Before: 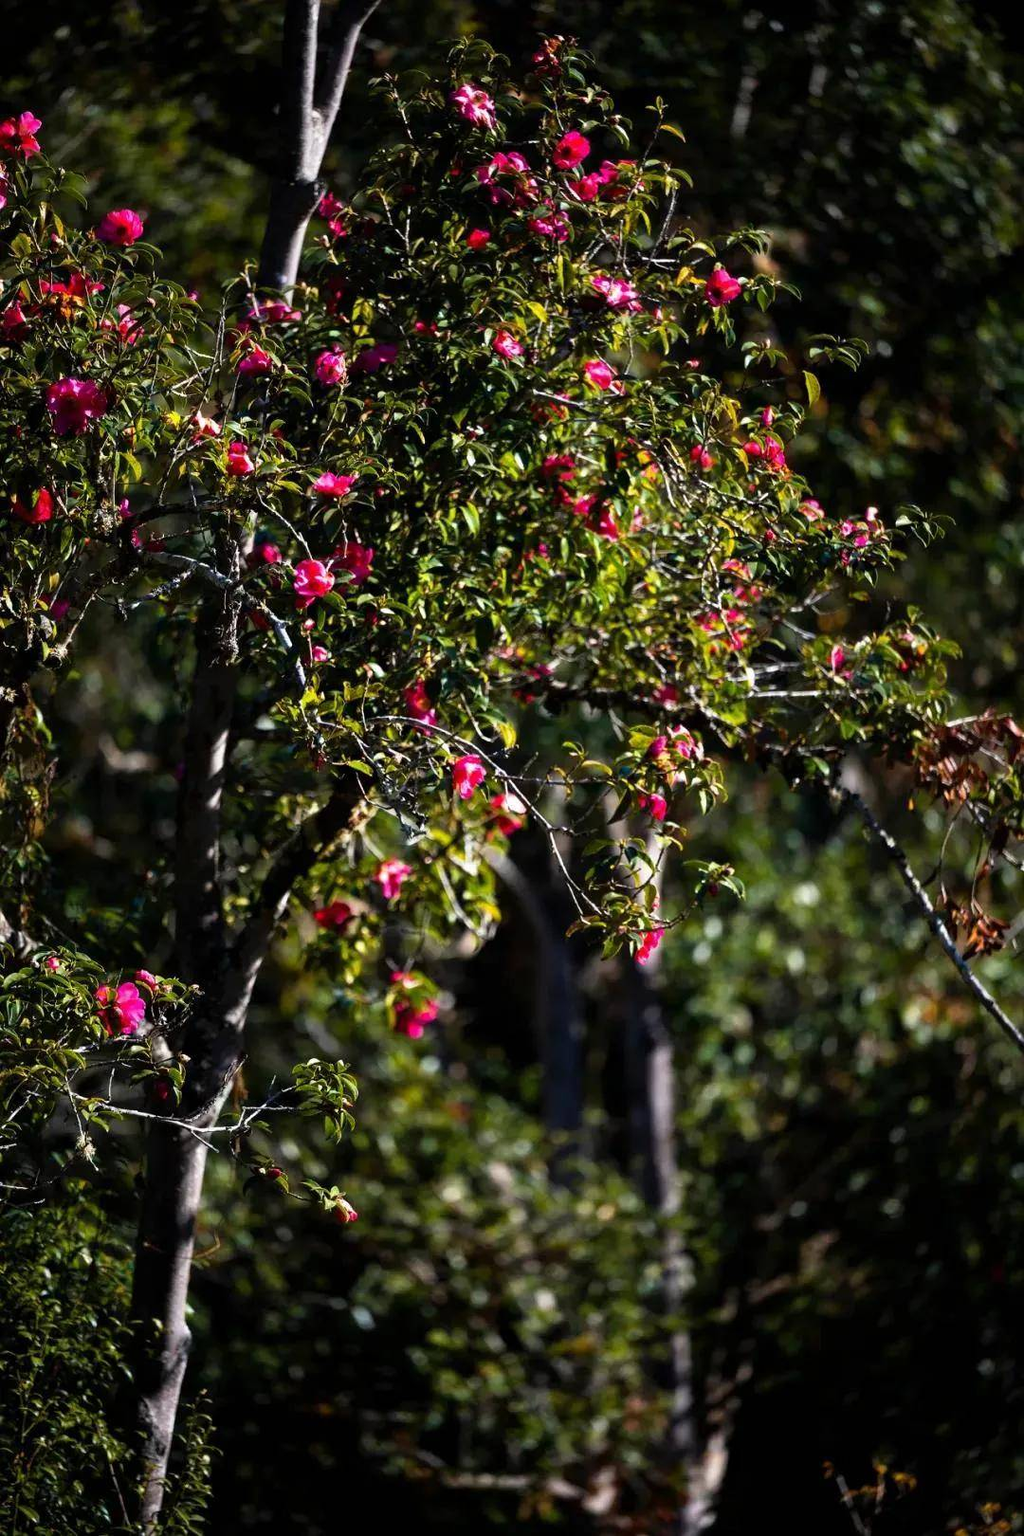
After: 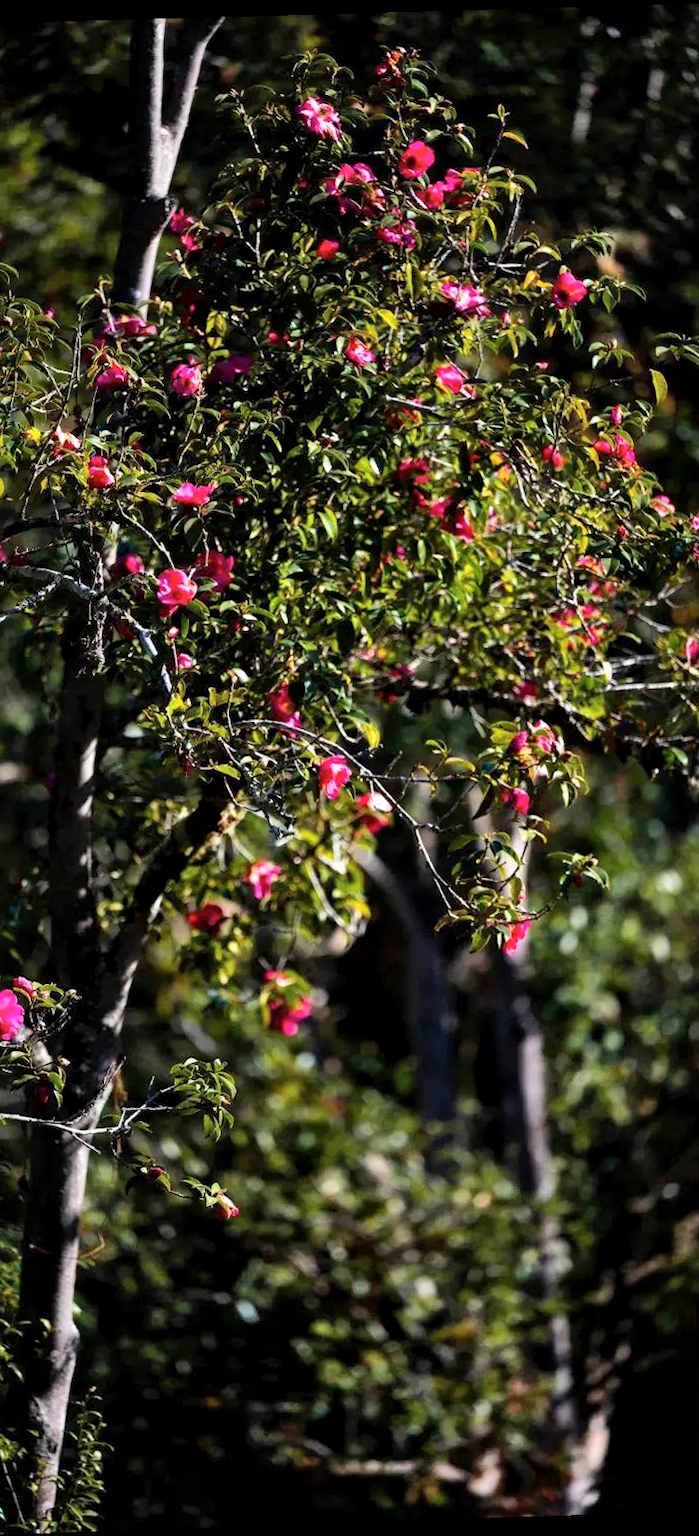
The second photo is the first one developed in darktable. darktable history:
shadows and highlights: shadows 37.27, highlights -28.18, soften with gaussian
local contrast: mode bilateral grid, contrast 20, coarseness 50, detail 120%, midtone range 0.2
crop and rotate: left 14.292%, right 19.041%
rotate and perspective: rotation -1.77°, lens shift (horizontal) 0.004, automatic cropping off
